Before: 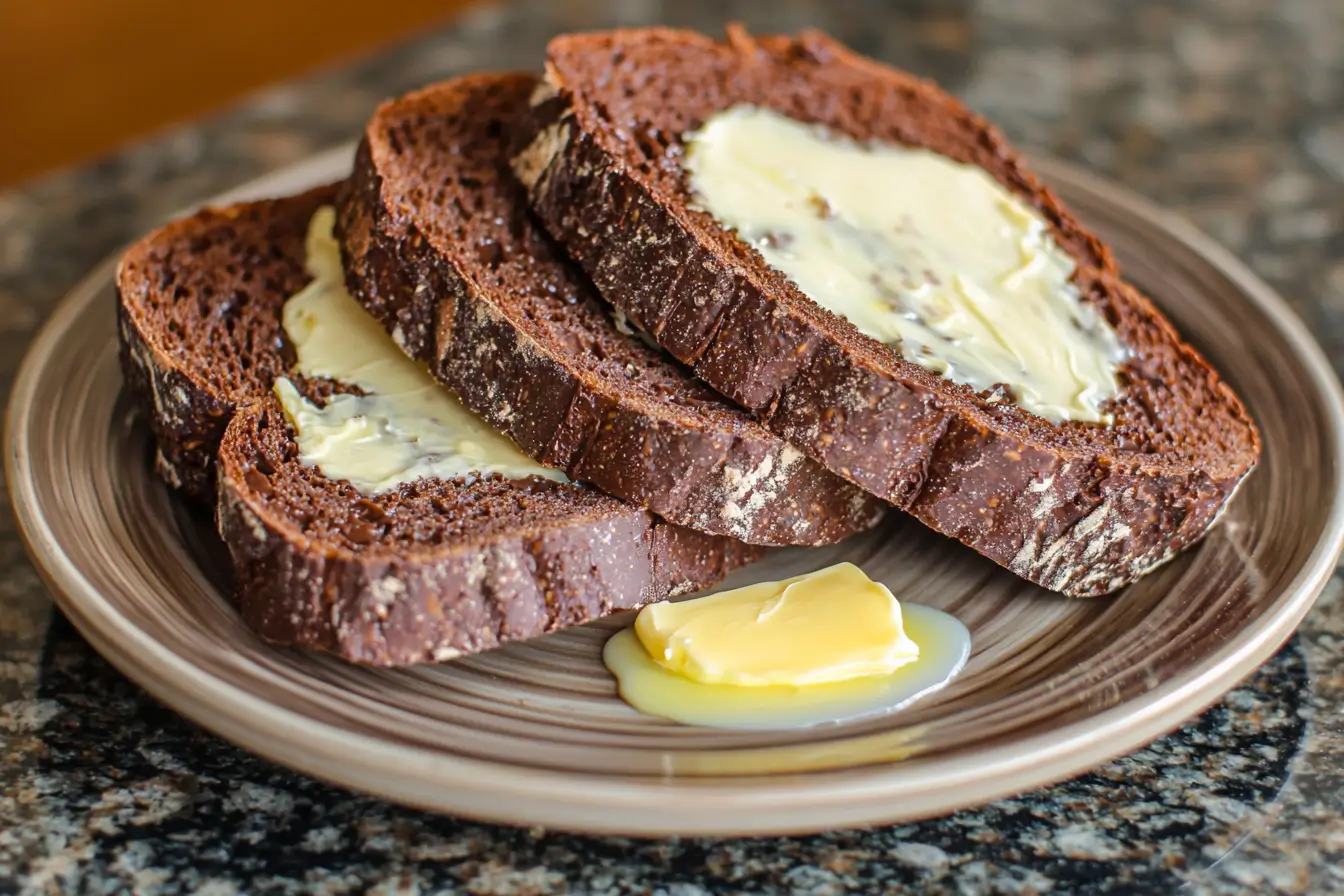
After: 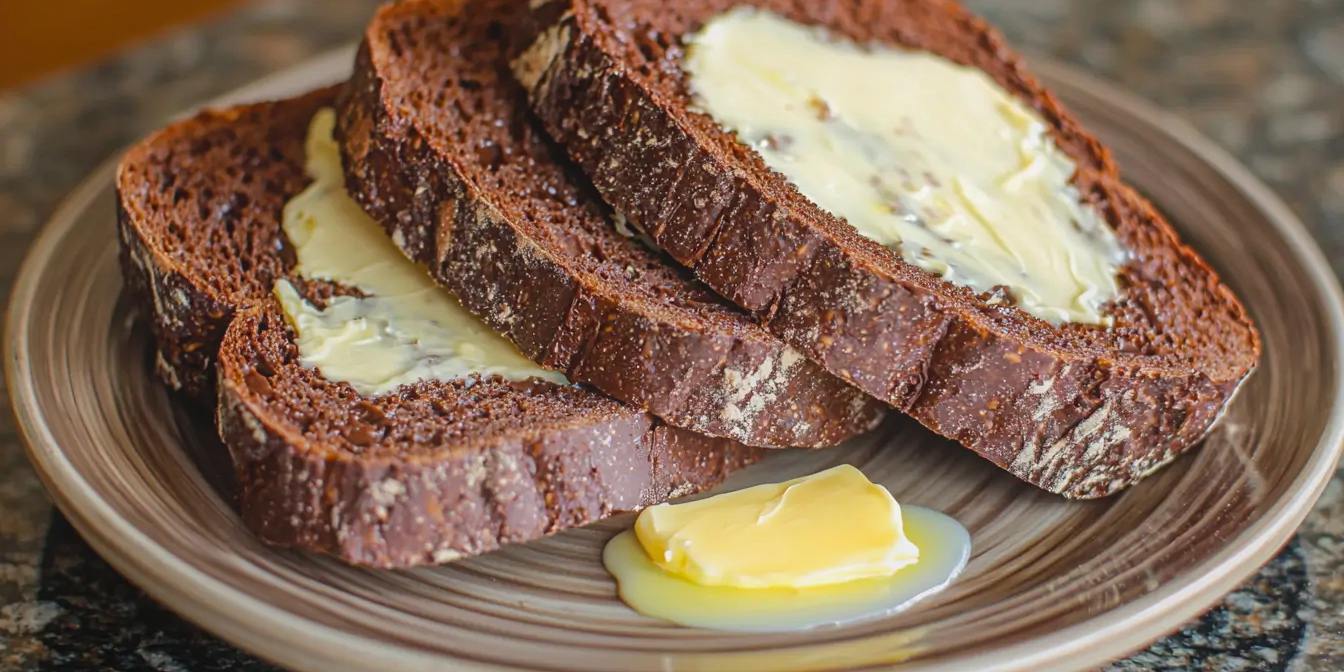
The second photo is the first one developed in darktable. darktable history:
contrast equalizer: y [[0.439, 0.44, 0.442, 0.457, 0.493, 0.498], [0.5 ×6], [0.5 ×6], [0 ×6], [0 ×6]]
crop: top 11.034%, bottom 13.937%
